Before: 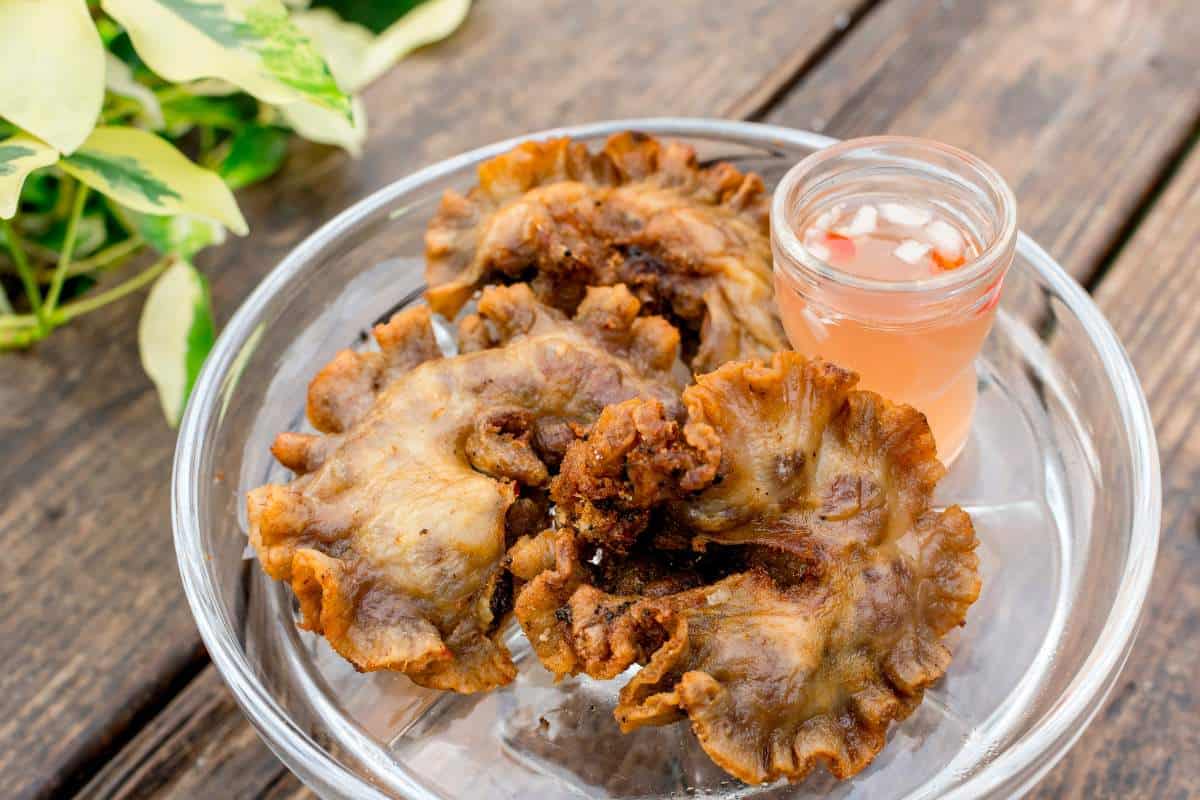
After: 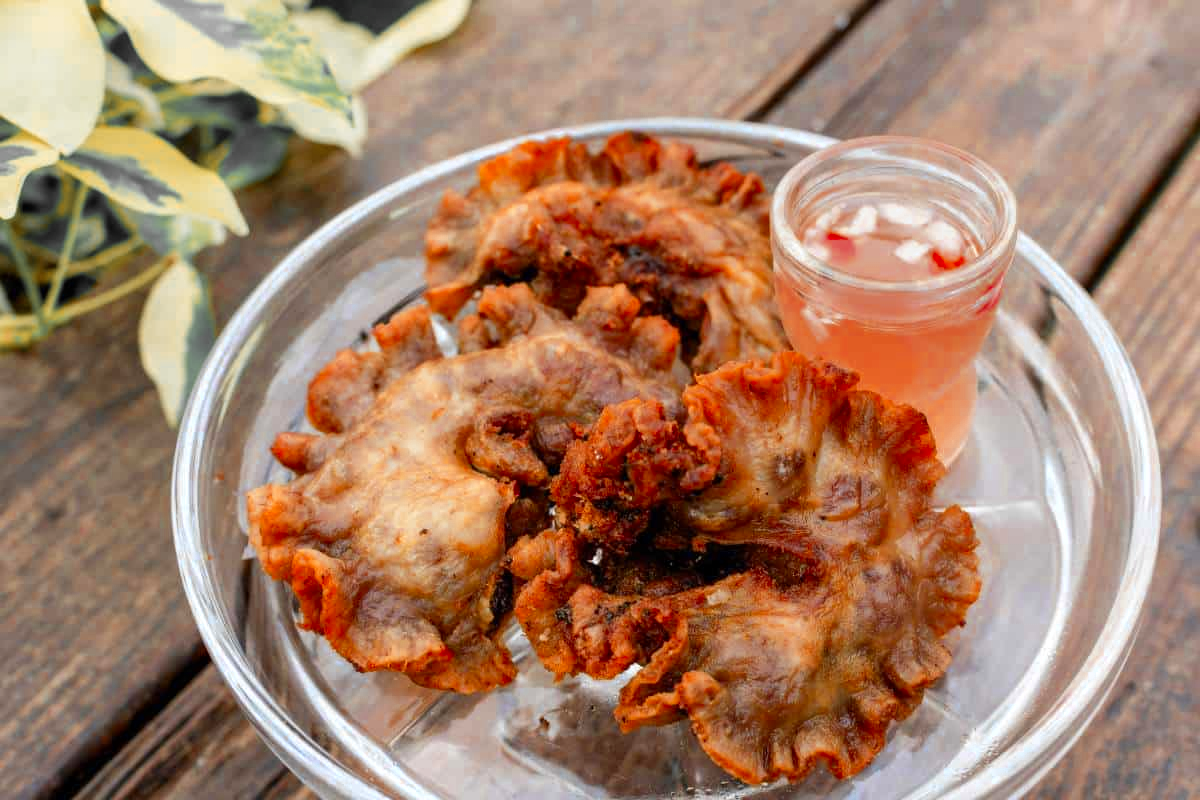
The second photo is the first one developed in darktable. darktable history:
color zones: curves: ch0 [(0, 0.363) (0.128, 0.373) (0.25, 0.5) (0.402, 0.407) (0.521, 0.525) (0.63, 0.559) (0.729, 0.662) (0.867, 0.471)]; ch1 [(0, 0.515) (0.136, 0.618) (0.25, 0.5) (0.378, 0) (0.516, 0) (0.622, 0.593) (0.737, 0.819) (0.87, 0.593)]; ch2 [(0, 0.529) (0.128, 0.471) (0.282, 0.451) (0.386, 0.662) (0.516, 0.525) (0.633, 0.554) (0.75, 0.62) (0.875, 0.441)]
